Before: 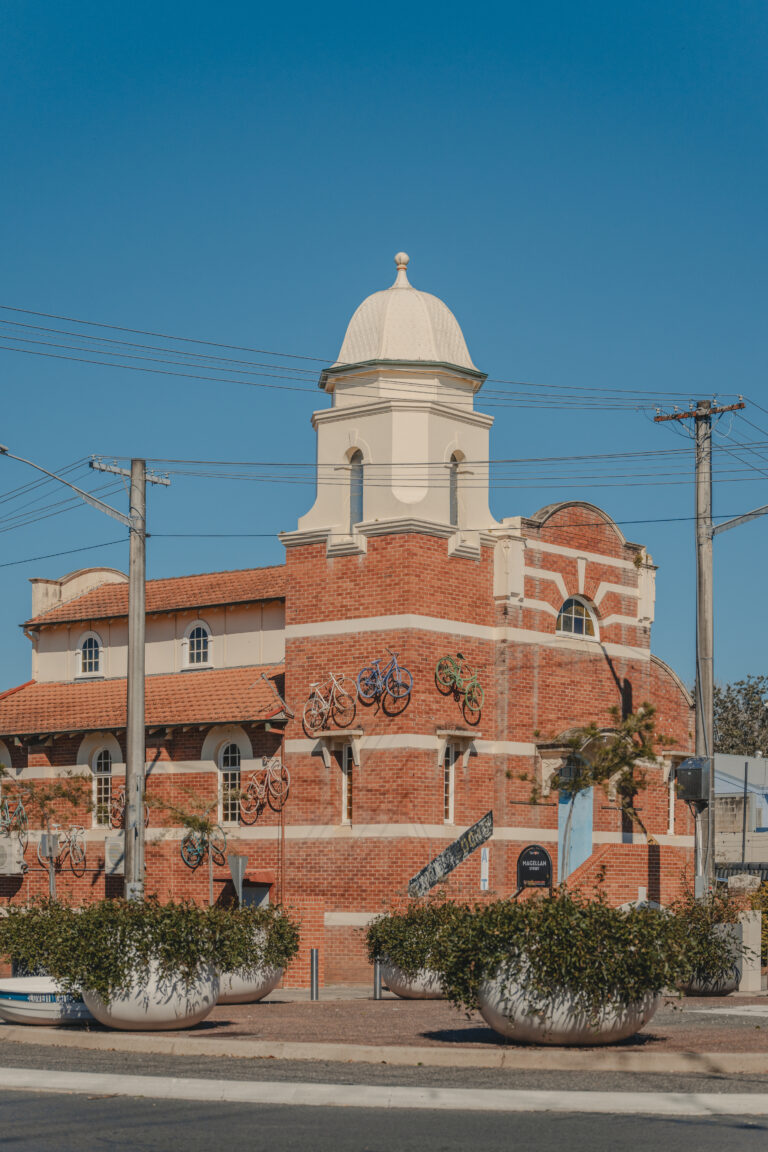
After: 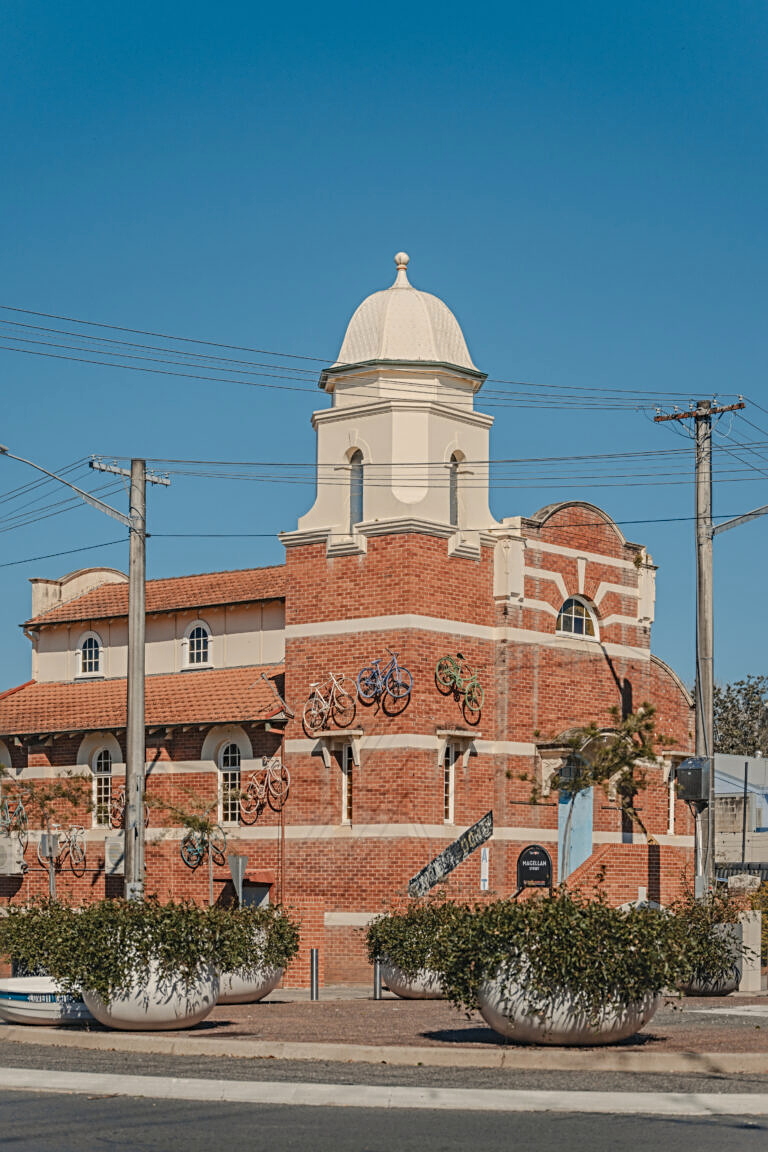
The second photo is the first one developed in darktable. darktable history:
exposure: exposure 0.131 EV, compensate highlight preservation false
sharpen: radius 3.119
